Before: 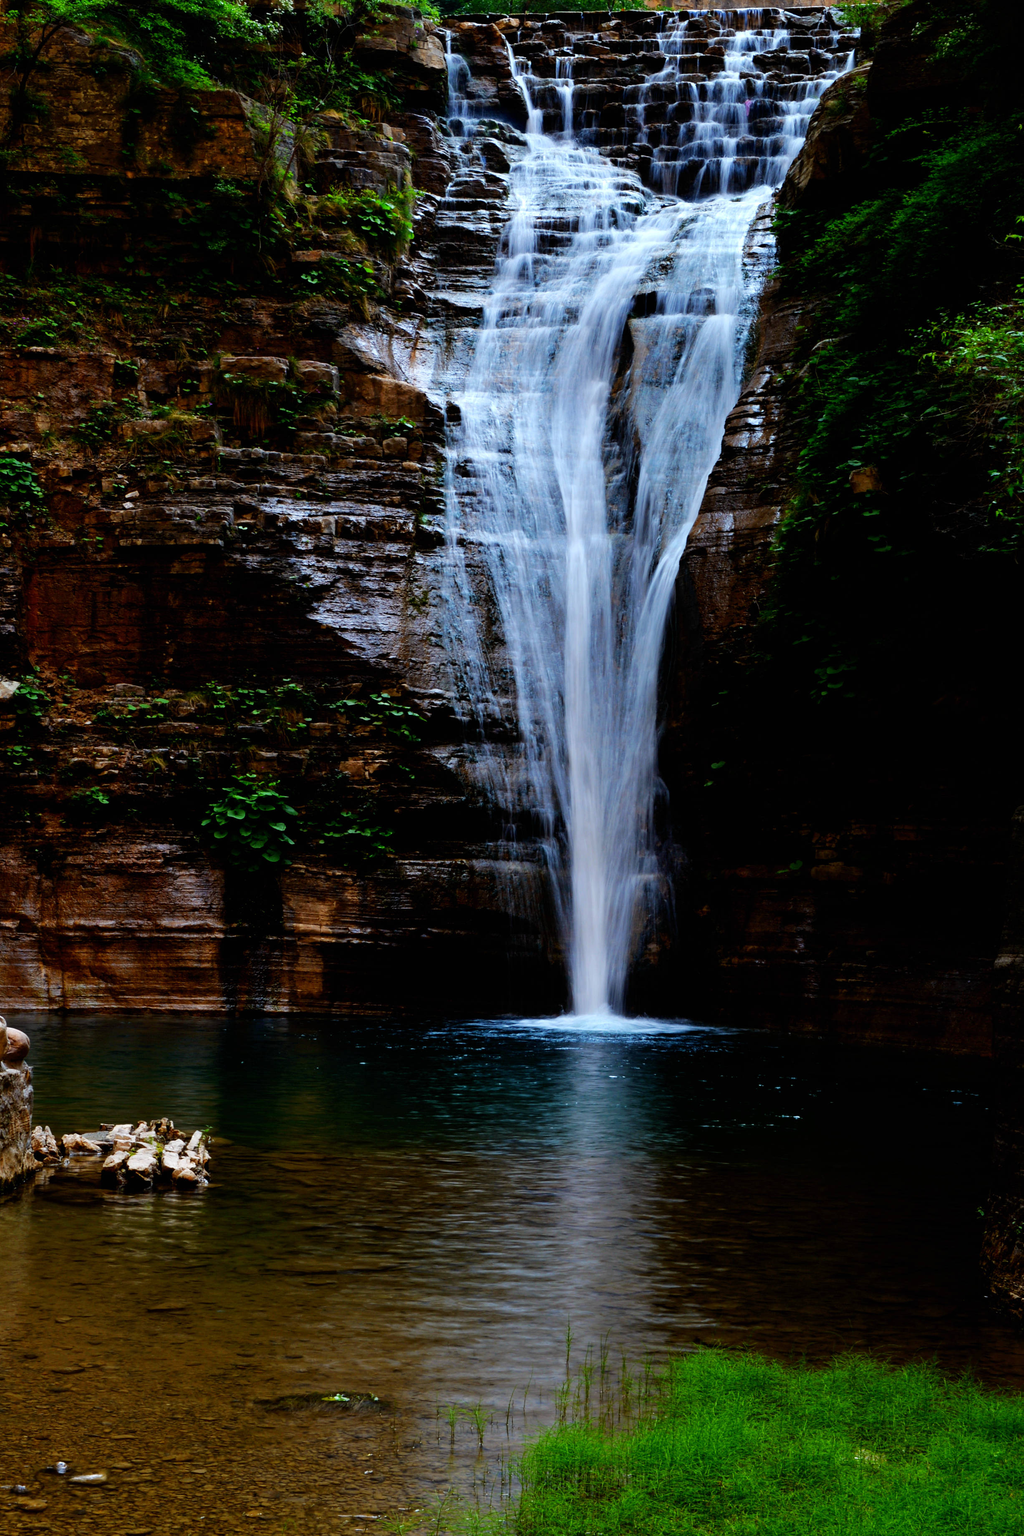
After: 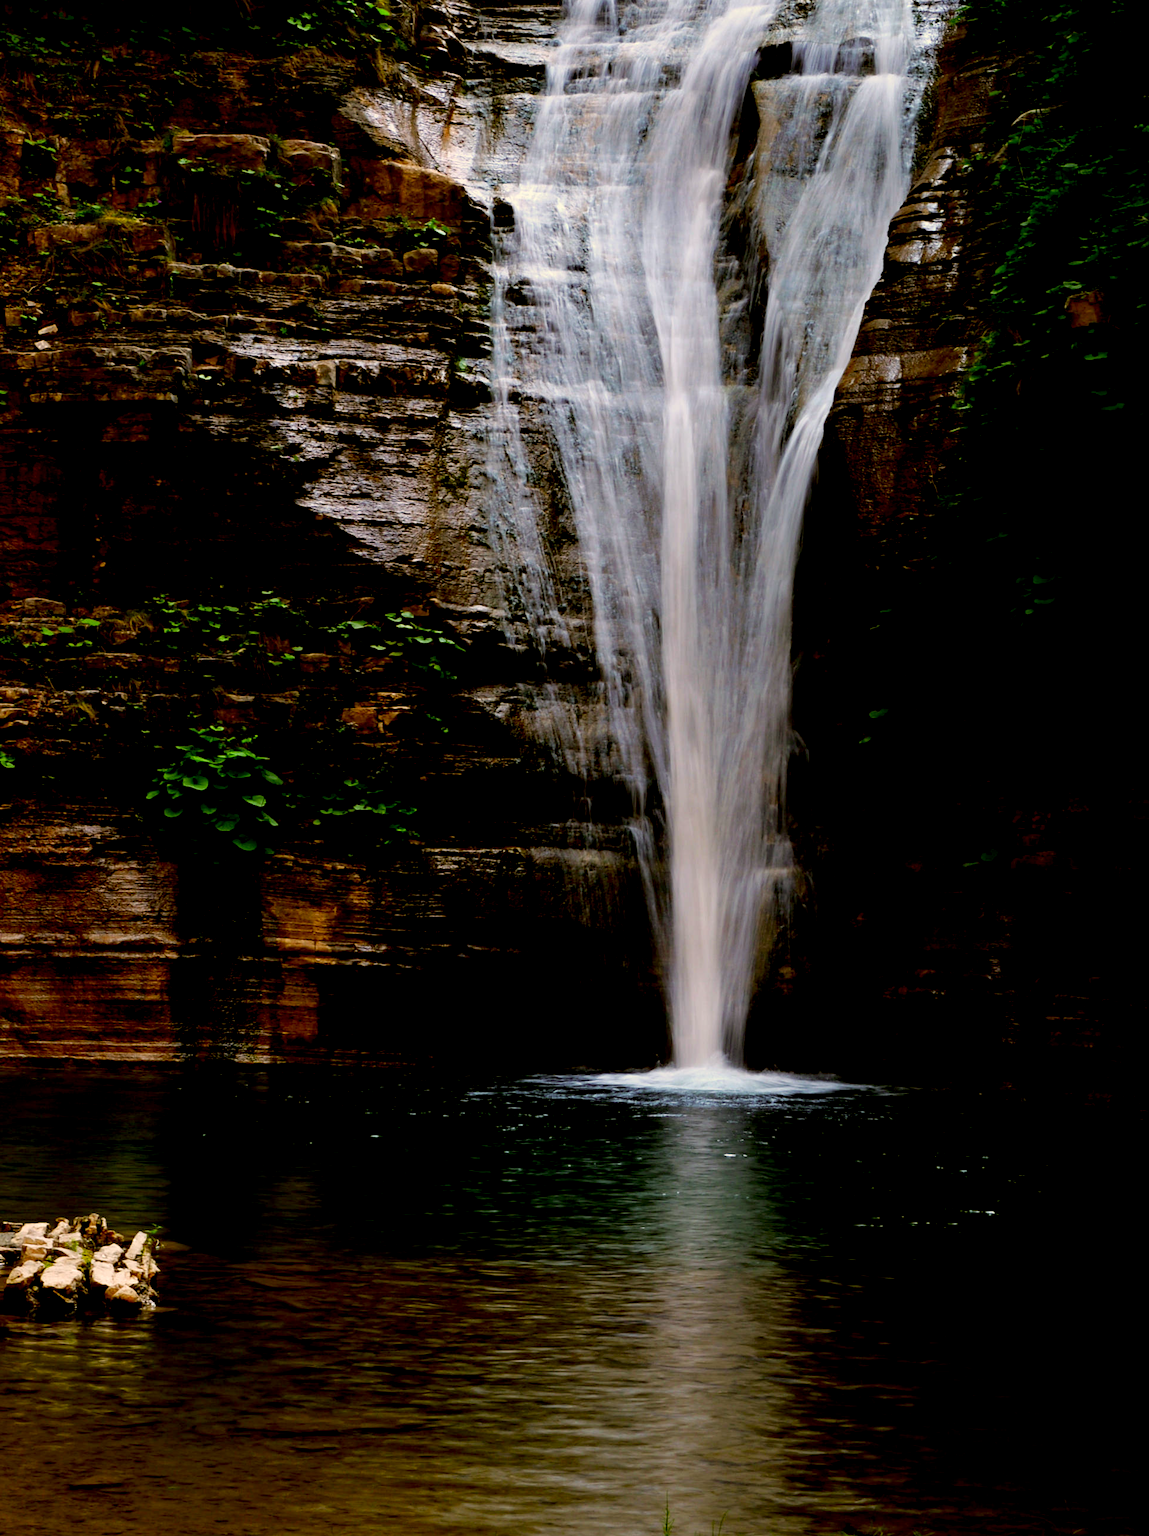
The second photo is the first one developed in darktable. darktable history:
exposure: black level correction 0.009, compensate highlight preservation false
crop: left 9.652%, top 17.072%, right 11.166%, bottom 12.387%
color correction: highlights a* 8.67, highlights b* 15.09, shadows a* -0.492, shadows b* 26.83
